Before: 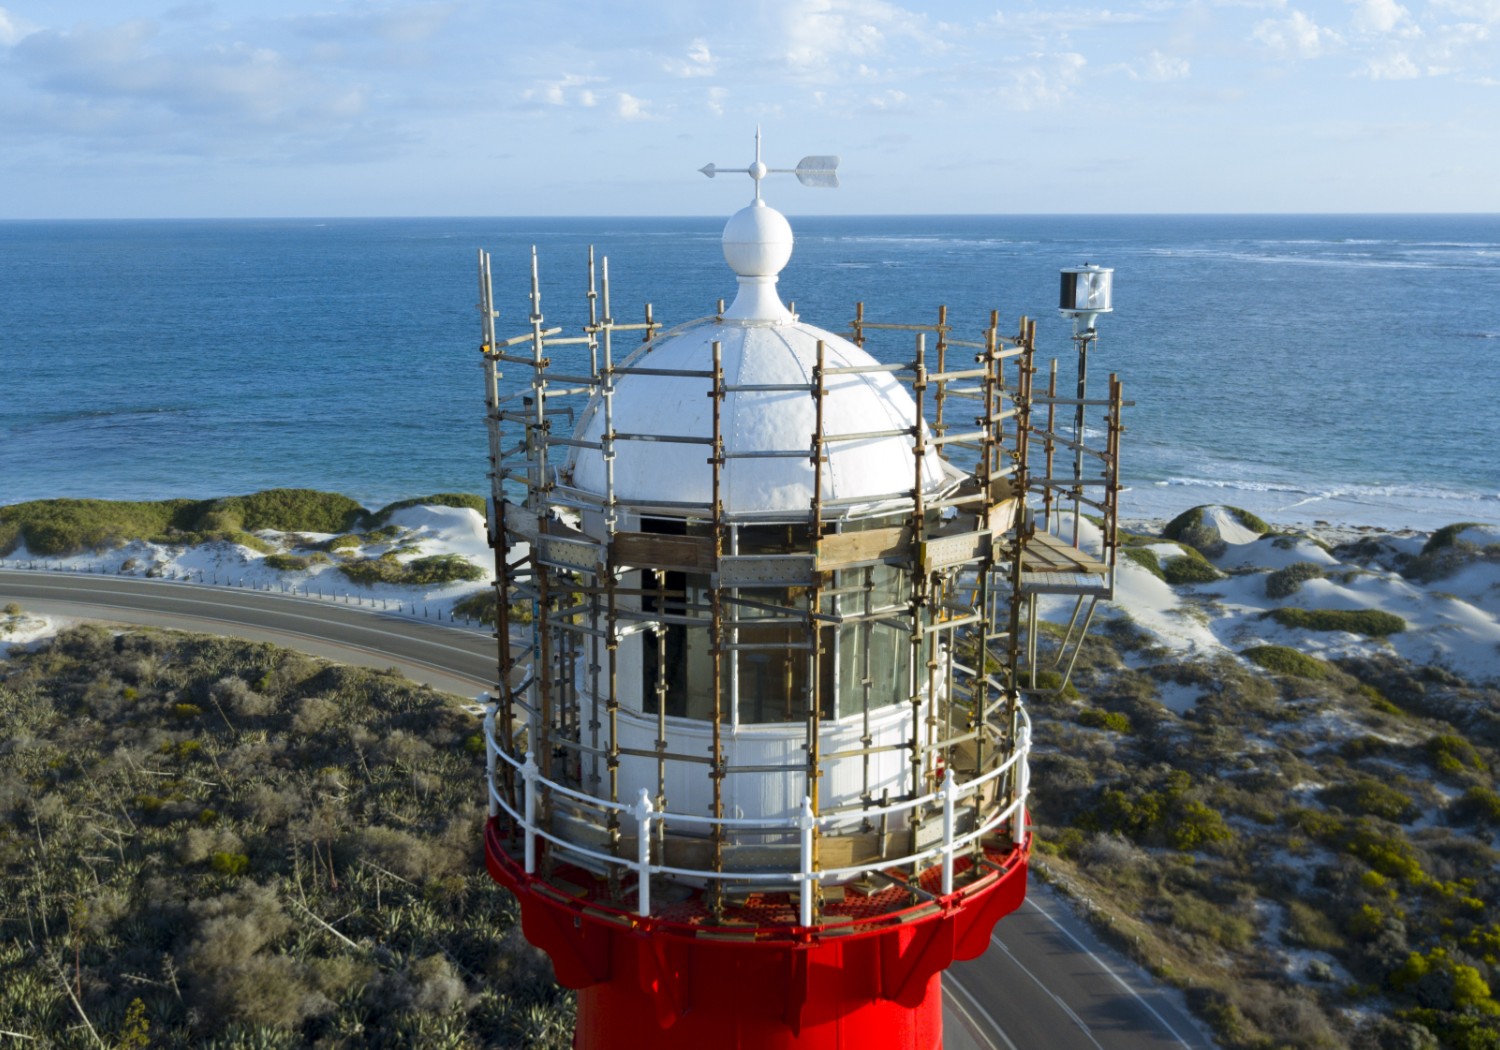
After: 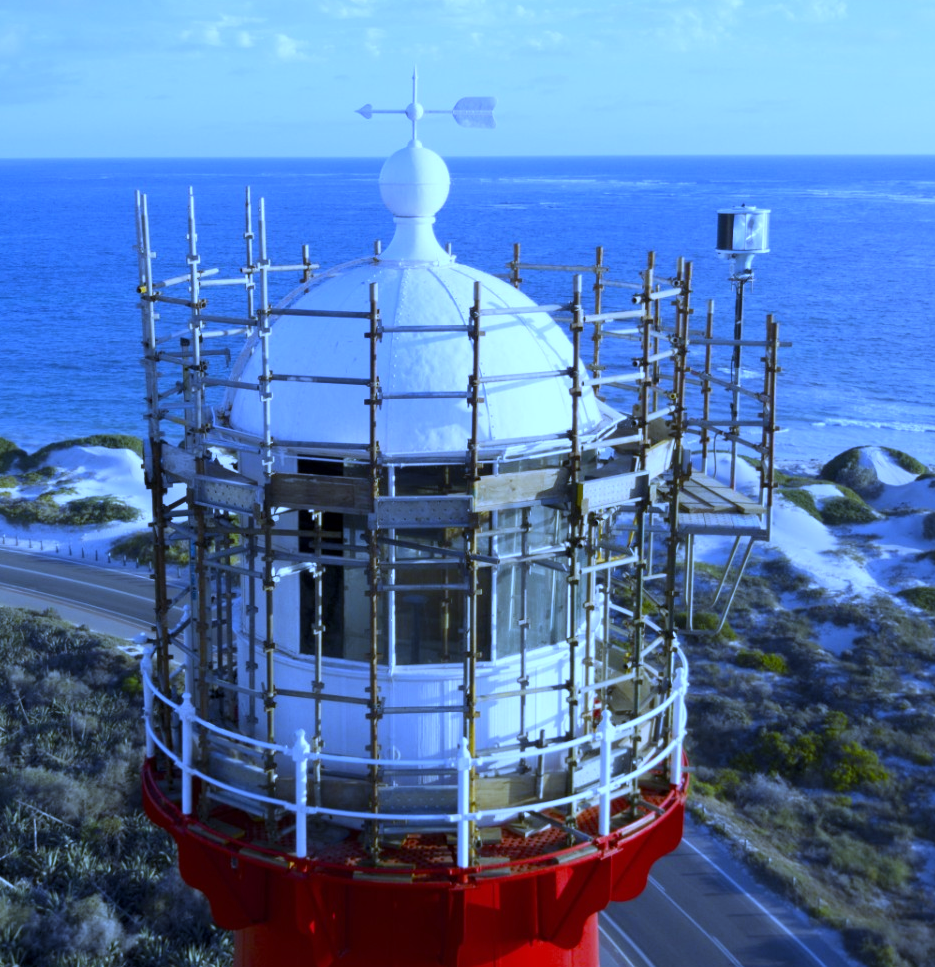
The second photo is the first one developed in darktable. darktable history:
crop and rotate: left 22.918%, top 5.629%, right 14.711%, bottom 2.247%
white balance: red 0.766, blue 1.537
